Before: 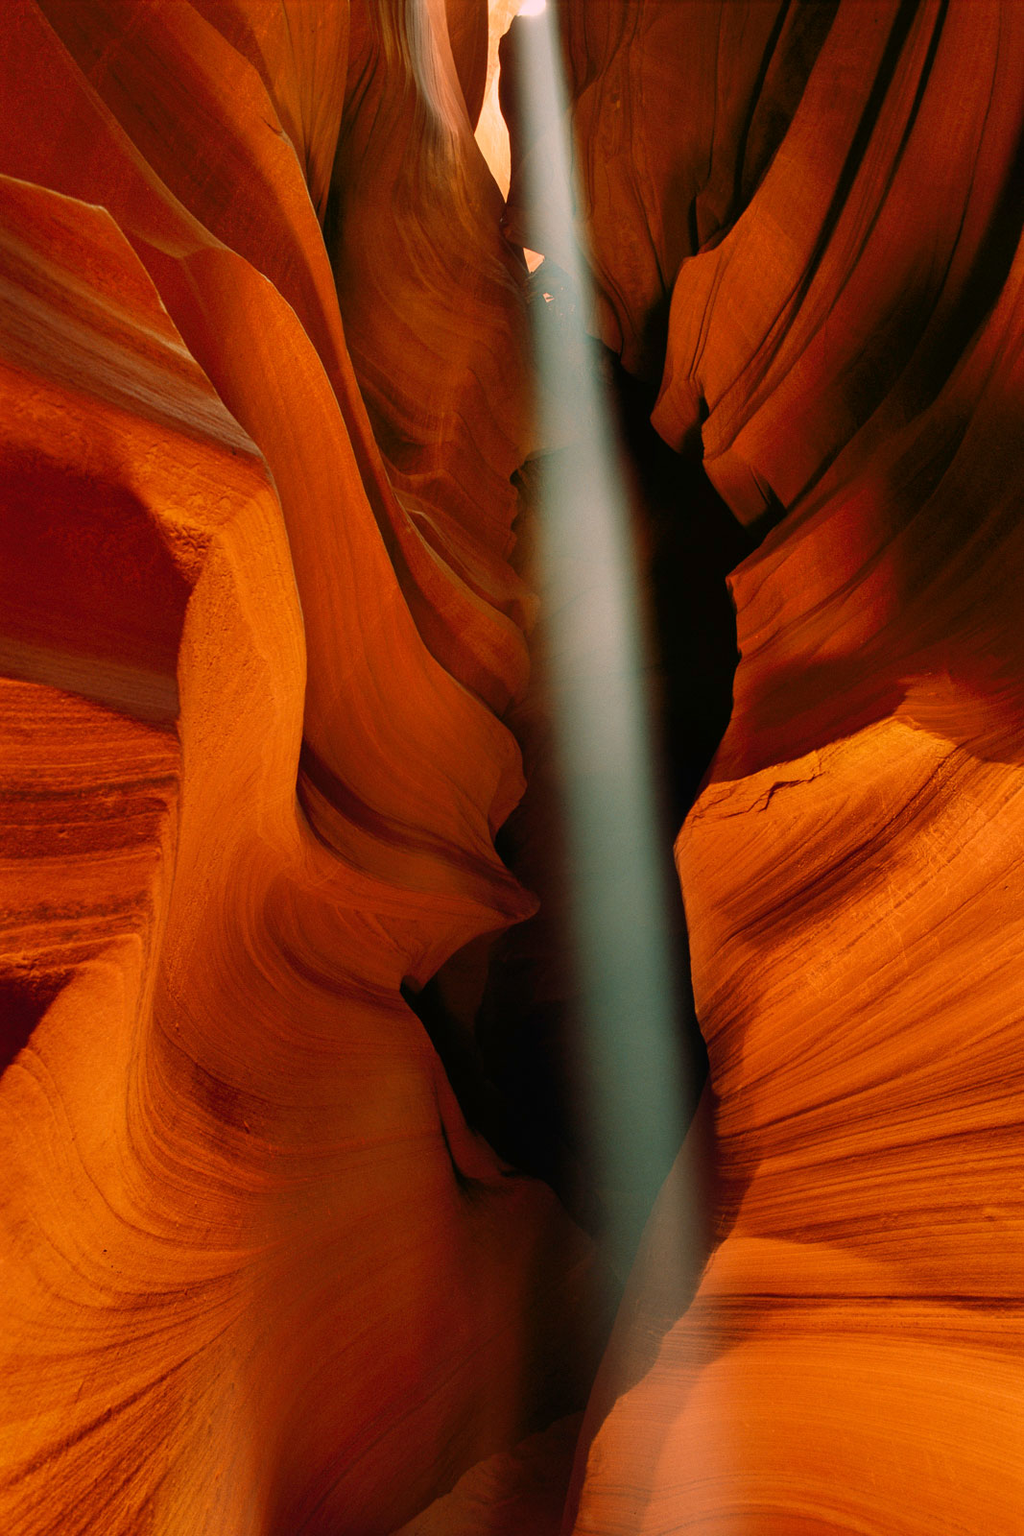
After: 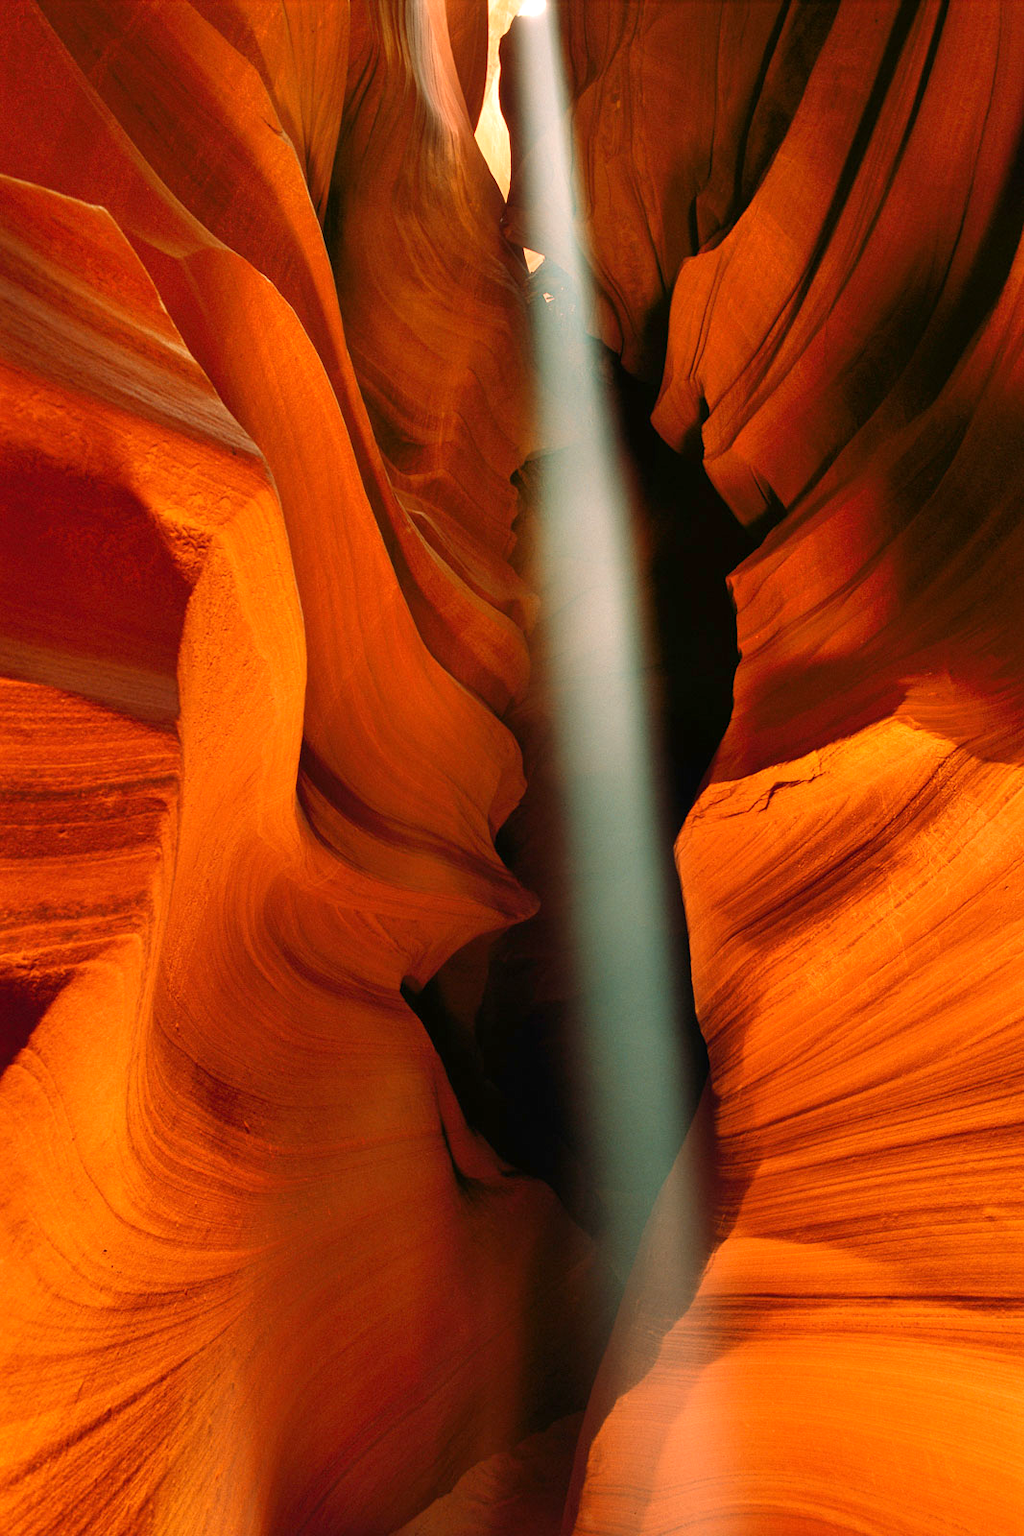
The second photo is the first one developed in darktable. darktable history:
exposure: exposure 0.564 EV, compensate exposure bias true, compensate highlight preservation false
